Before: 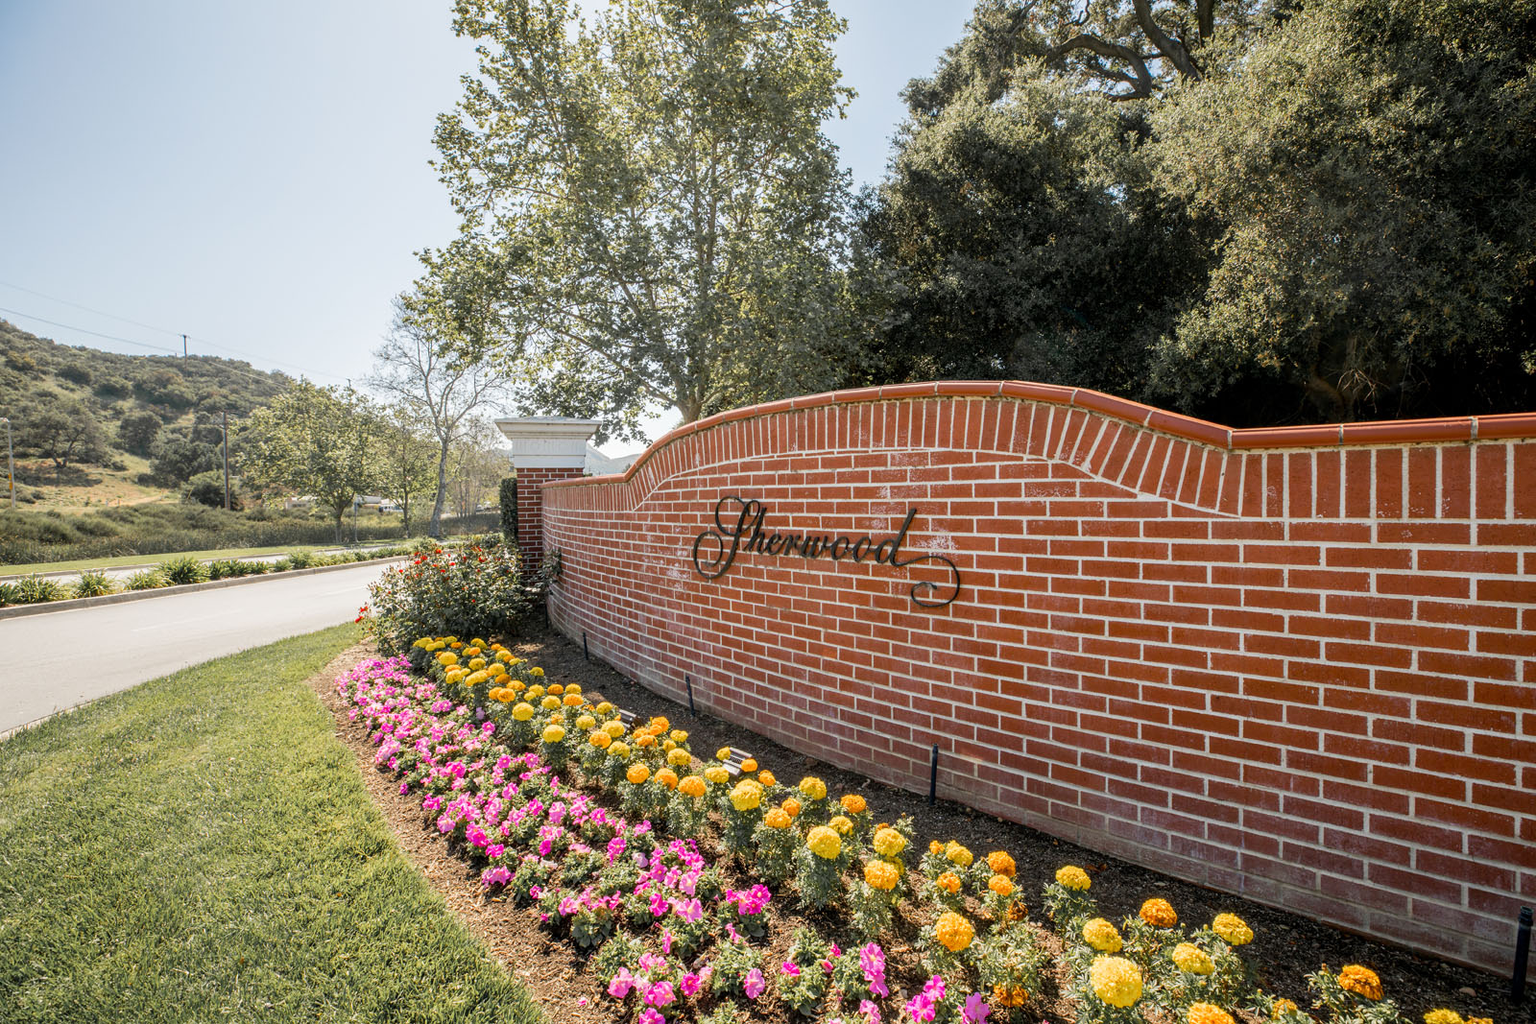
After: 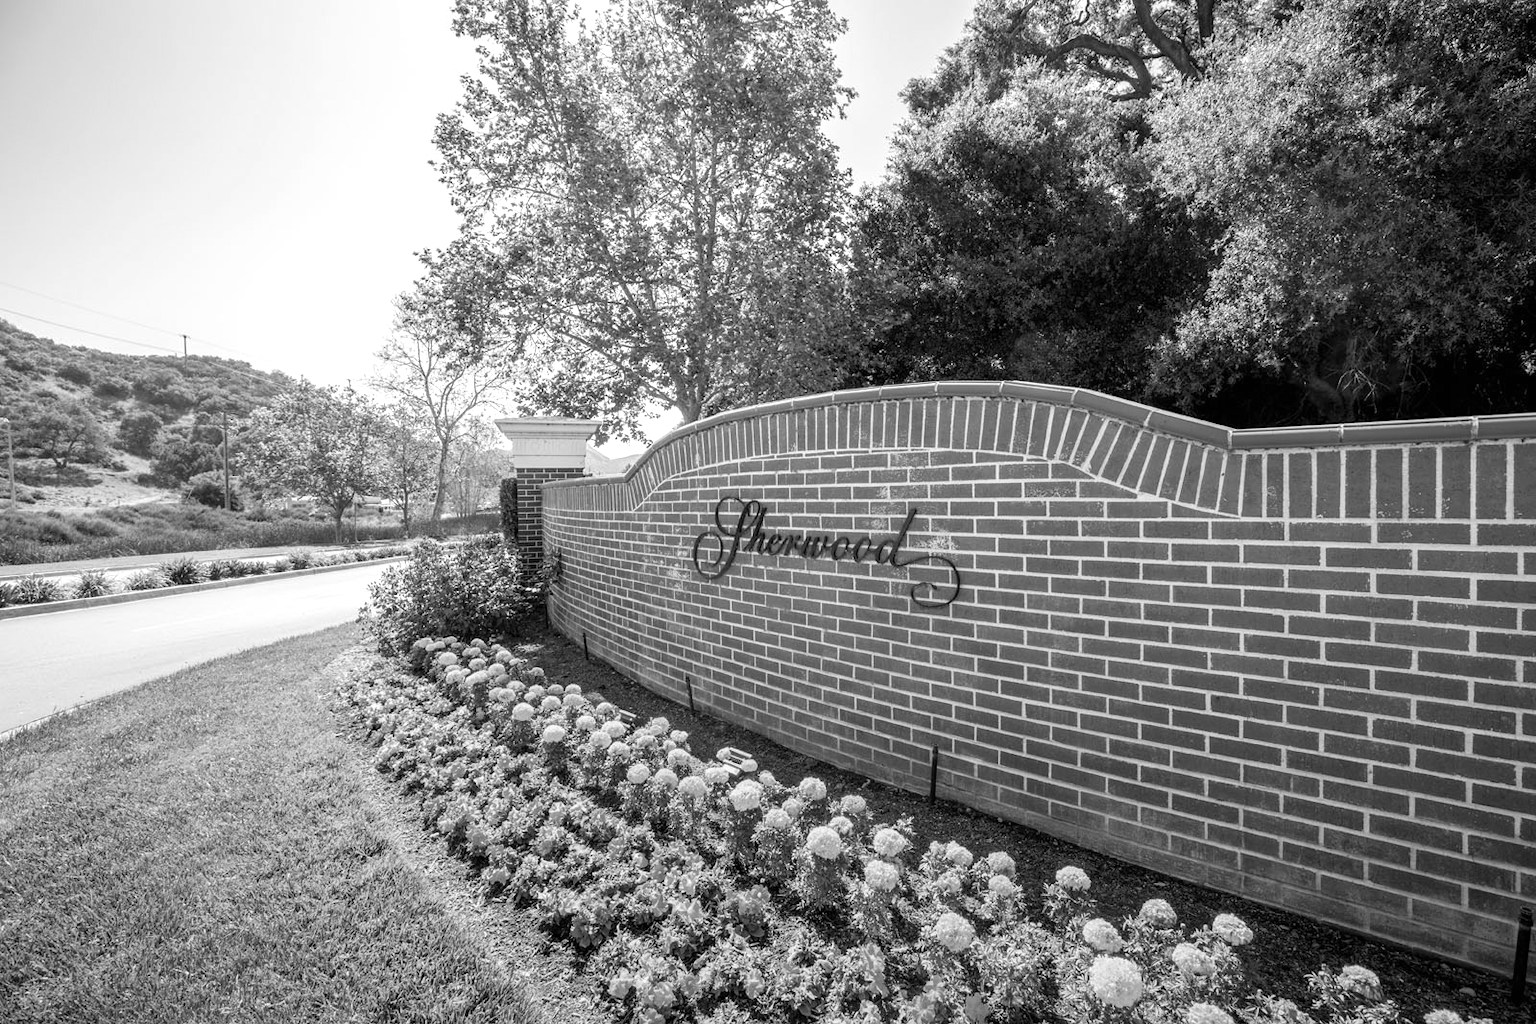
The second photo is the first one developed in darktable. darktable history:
graduated density: rotation -180°, offset 24.95
exposure: black level correction 0, exposure 0.5 EV, compensate highlight preservation false
monochrome: a 16.06, b 15.48, size 1
white balance: red 0.984, blue 1.059
